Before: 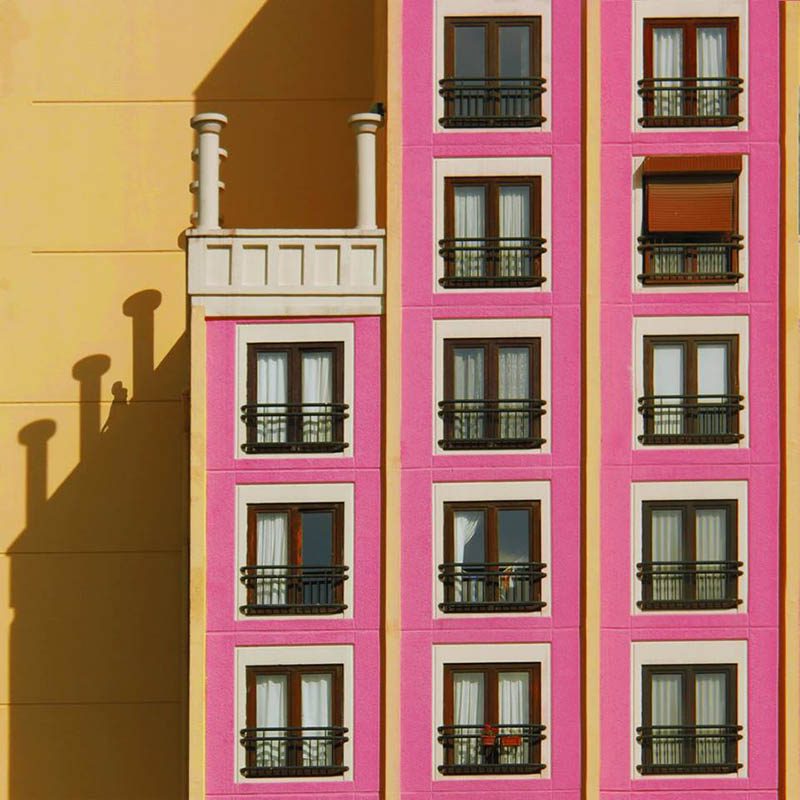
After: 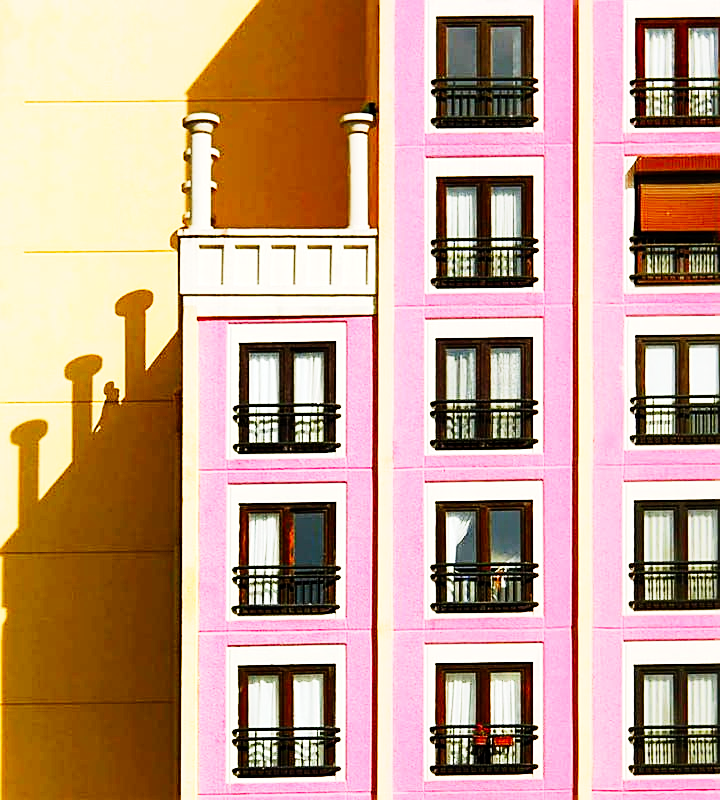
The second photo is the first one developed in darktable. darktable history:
exposure: black level correction 0.005, exposure 0.014 EV, compensate highlight preservation false
tone equalizer: -8 EV -0.75 EV, -7 EV -0.7 EV, -6 EV -0.6 EV, -5 EV -0.4 EV, -3 EV 0.4 EV, -2 EV 0.6 EV, -1 EV 0.7 EV, +0 EV 0.75 EV, edges refinement/feathering 500, mask exposure compensation -1.57 EV, preserve details no
crop and rotate: left 1.088%, right 8.807%
sharpen: on, module defaults
base curve: curves: ch0 [(0, 0) (0, 0.001) (0.001, 0.001) (0.004, 0.002) (0.007, 0.004) (0.015, 0.013) (0.033, 0.045) (0.052, 0.096) (0.075, 0.17) (0.099, 0.241) (0.163, 0.42) (0.219, 0.55) (0.259, 0.616) (0.327, 0.722) (0.365, 0.765) (0.522, 0.873) (0.547, 0.881) (0.689, 0.919) (0.826, 0.952) (1, 1)], preserve colors none
